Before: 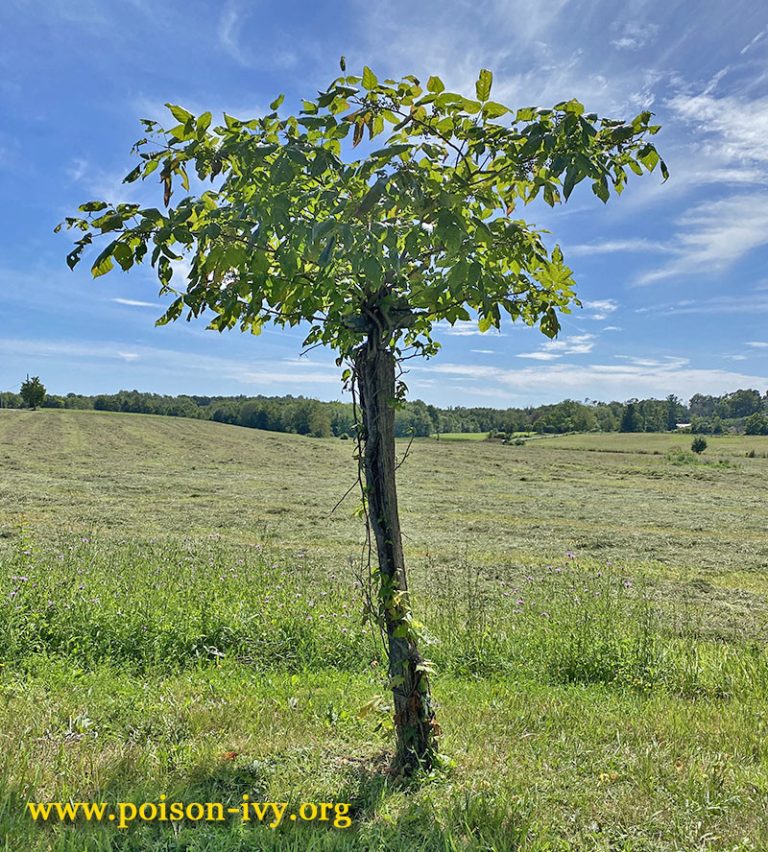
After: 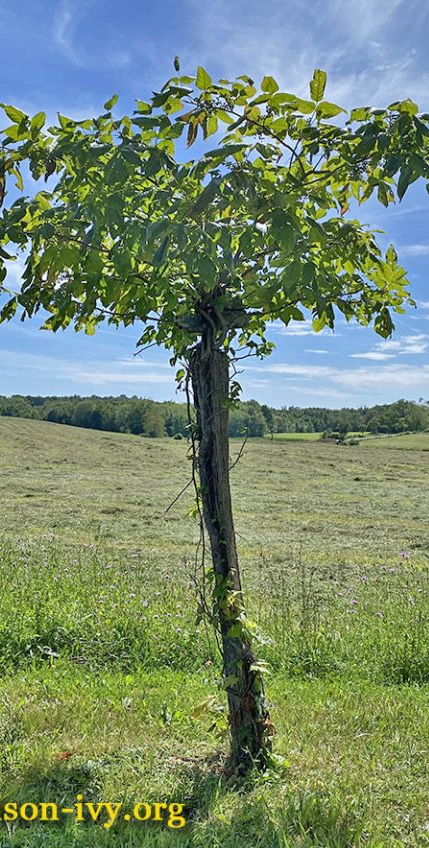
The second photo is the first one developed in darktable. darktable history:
white balance: red 0.988, blue 1.017
crop: left 21.674%, right 22.086%
